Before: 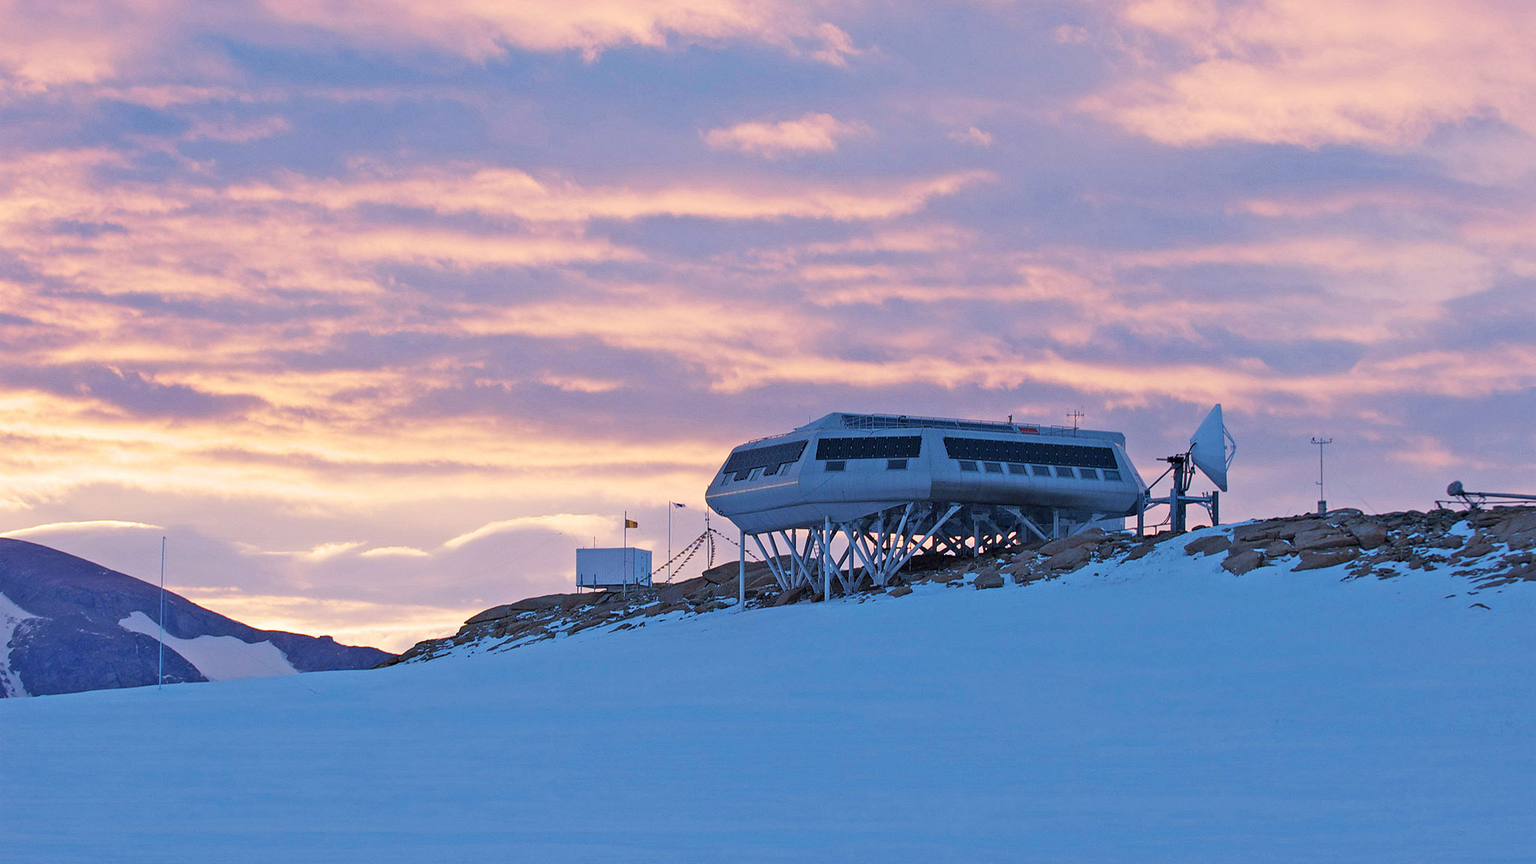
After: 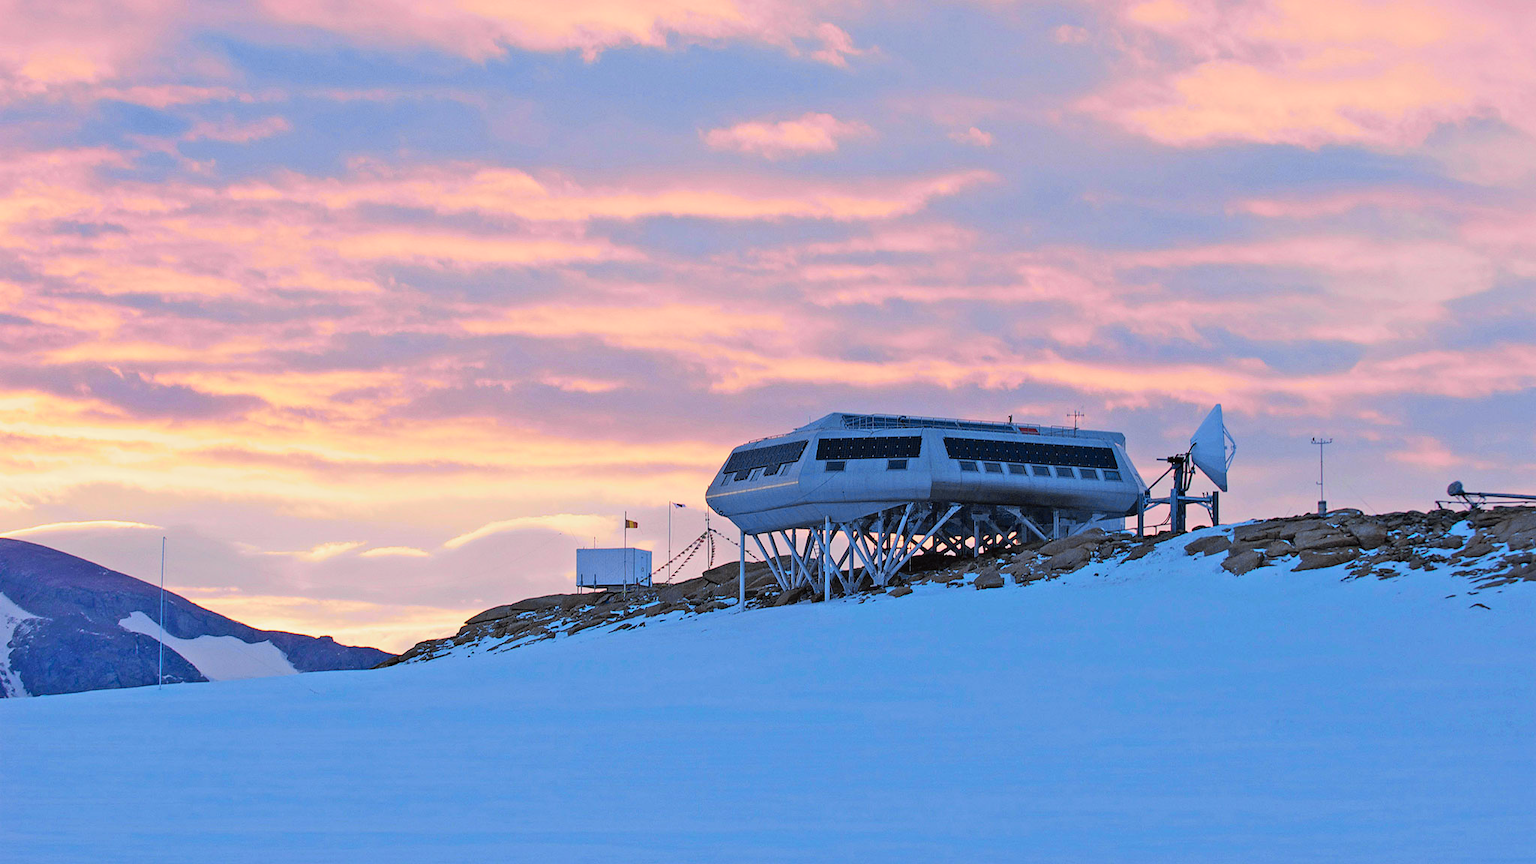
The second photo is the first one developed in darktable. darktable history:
tone curve: curves: ch0 [(0, 0.019) (0.066, 0.043) (0.189, 0.182) (0.368, 0.407) (0.501, 0.564) (0.677, 0.729) (0.851, 0.861) (0.997, 0.959)]; ch1 [(0, 0) (0.187, 0.121) (0.388, 0.346) (0.437, 0.409) (0.474, 0.472) (0.499, 0.501) (0.514, 0.507) (0.548, 0.557) (0.653, 0.663) (0.812, 0.856) (1, 1)]; ch2 [(0, 0) (0.246, 0.214) (0.421, 0.427) (0.459, 0.484) (0.5, 0.504) (0.518, 0.516) (0.529, 0.548) (0.56, 0.576) (0.607, 0.63) (0.744, 0.734) (0.867, 0.821) (0.993, 0.889)], color space Lab, independent channels, preserve colors none
